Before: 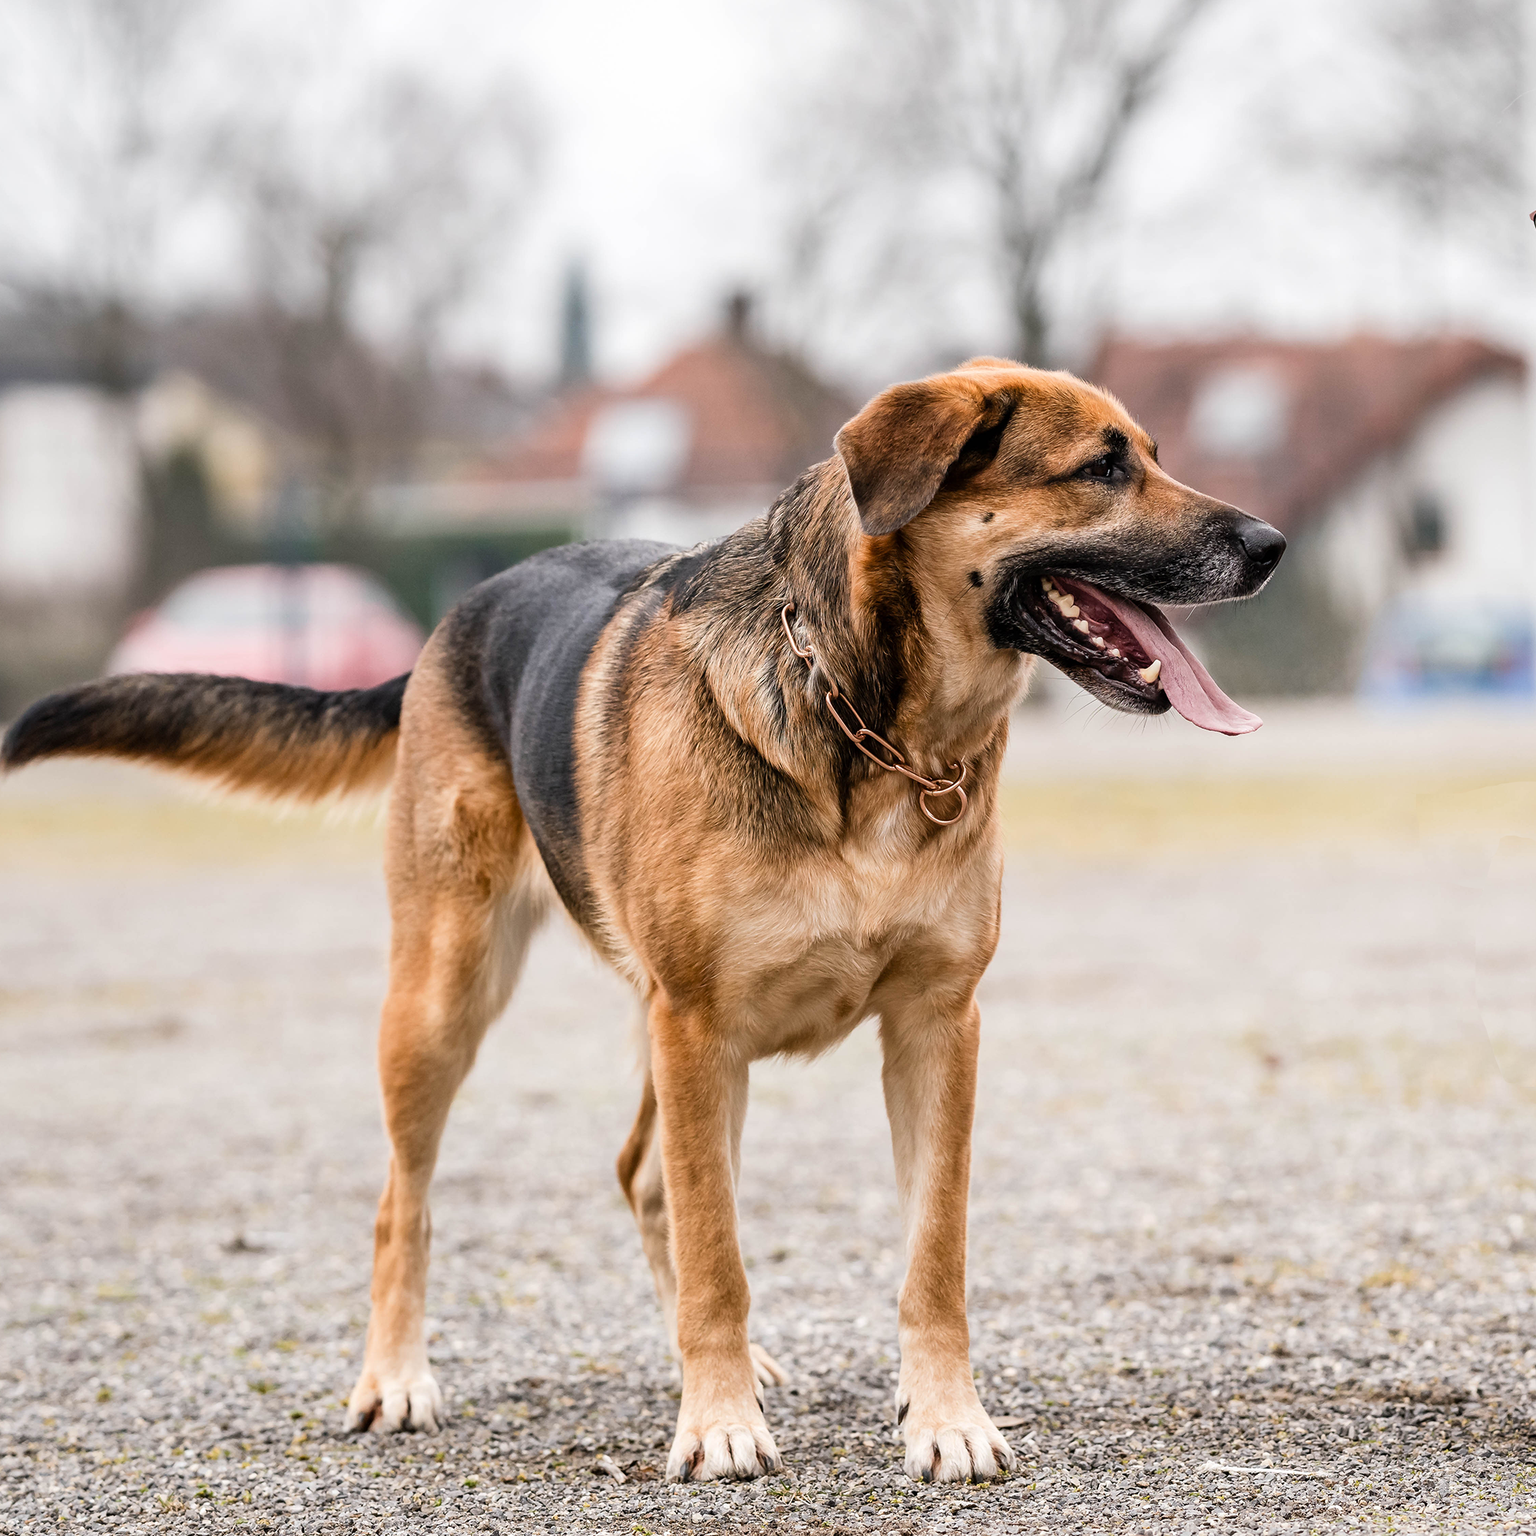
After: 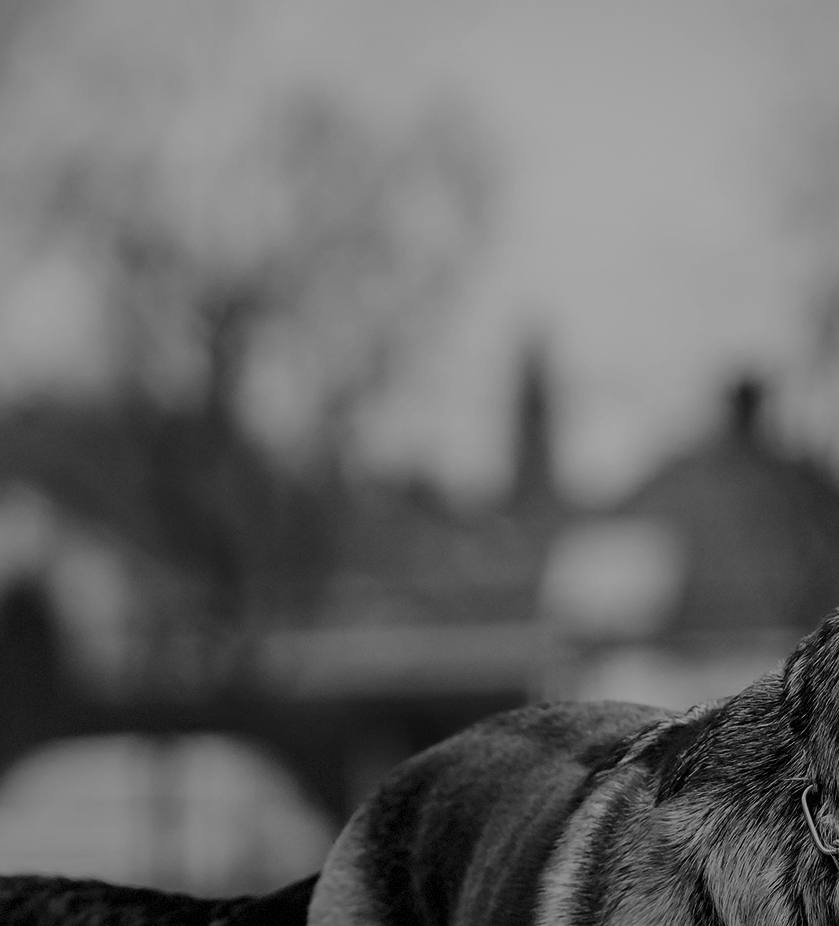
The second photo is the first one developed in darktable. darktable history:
crop and rotate: left 10.817%, top 0.062%, right 47.194%, bottom 53.626%
shadows and highlights: shadows 12, white point adjustment 1.2, highlights -0.36, soften with gaussian
vignetting: fall-off start 85%, fall-off radius 80%, brightness -0.182, saturation -0.3, width/height ratio 1.219, dithering 8-bit output, unbound false
contrast brightness saturation: contrast -0.03, brightness -0.59, saturation -1
filmic rgb: black relative exposure -7.65 EV, white relative exposure 4.56 EV, hardness 3.61
